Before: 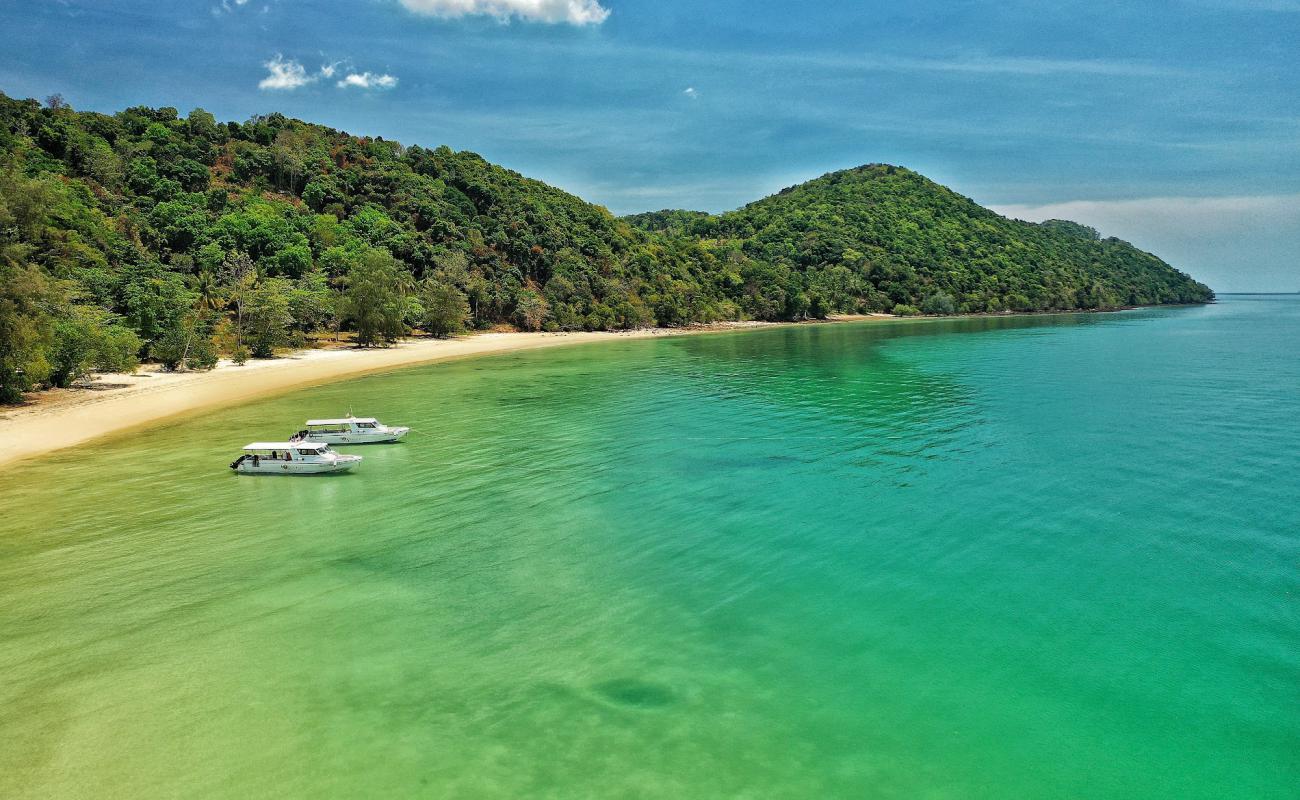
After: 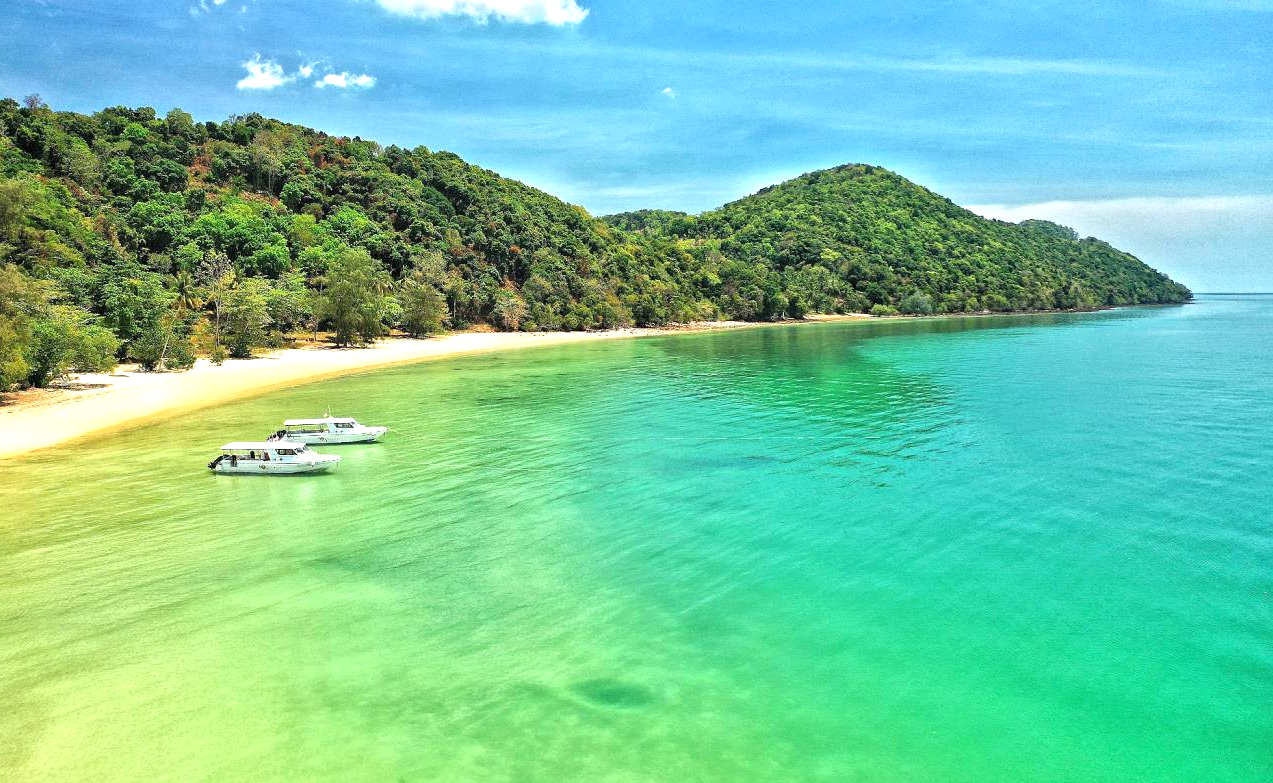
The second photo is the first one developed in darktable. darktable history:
exposure: exposure 0.95 EV, compensate highlight preservation false
crop: left 1.743%, right 0.268%, bottom 2.011%
